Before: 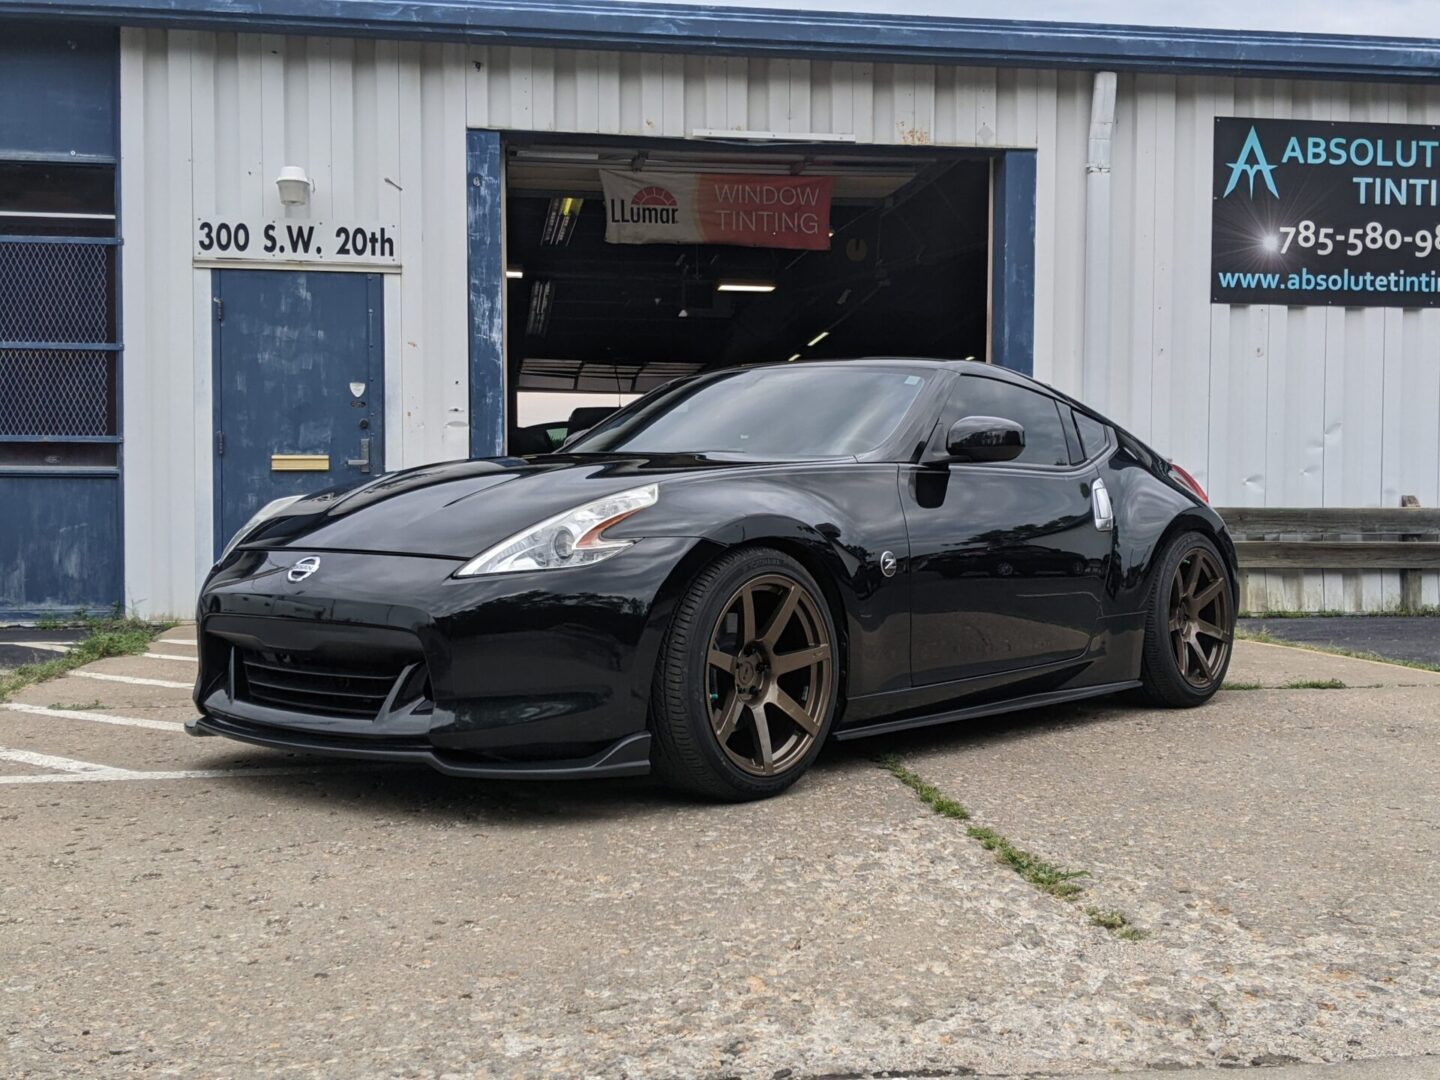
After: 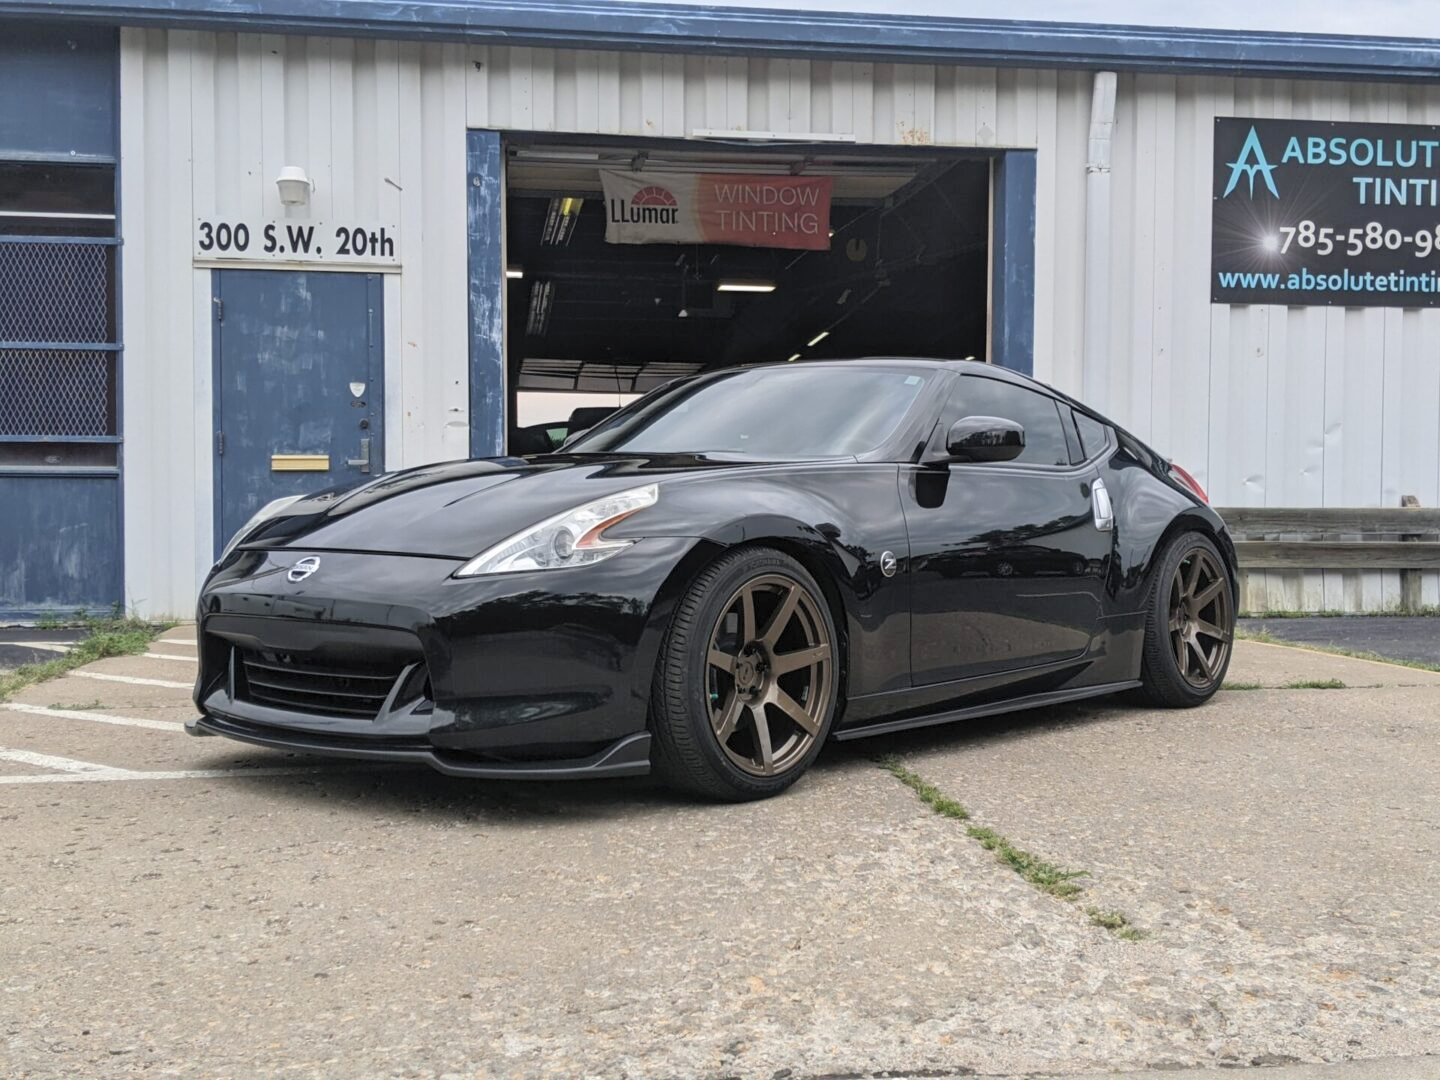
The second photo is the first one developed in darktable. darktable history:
contrast brightness saturation: brightness 0.142
